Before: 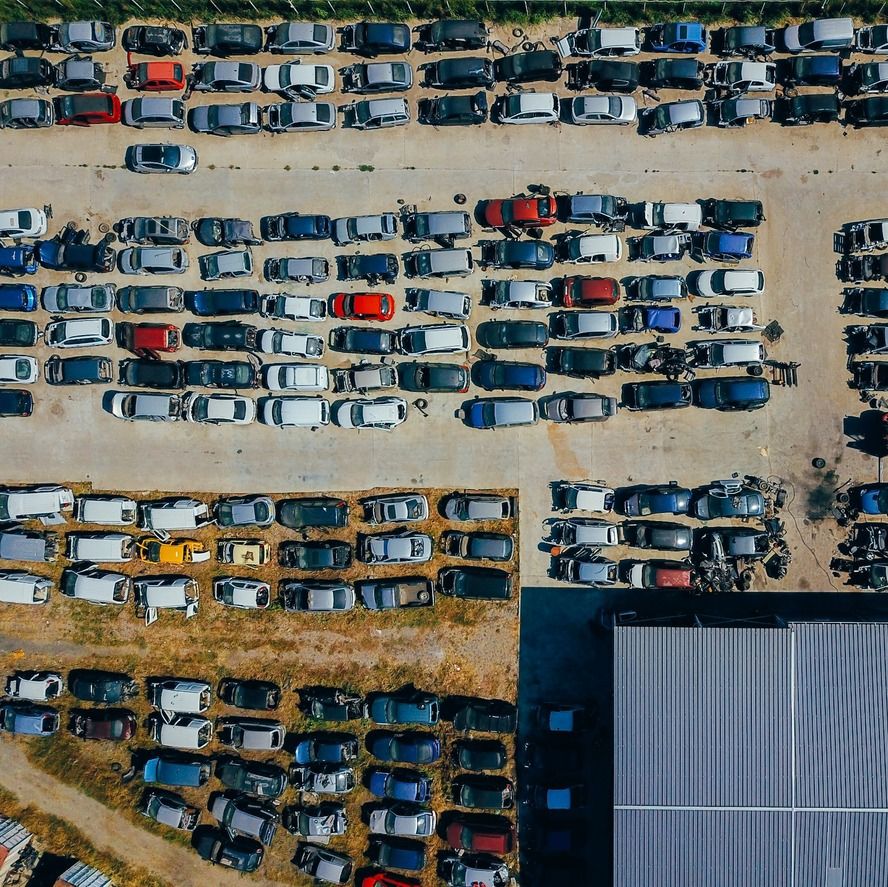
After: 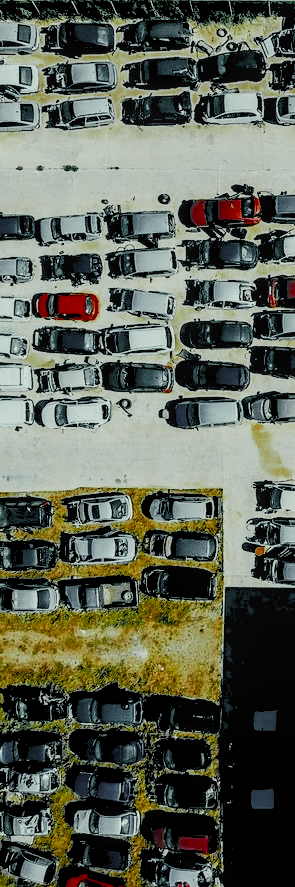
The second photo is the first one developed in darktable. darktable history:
color balance rgb: shadows lift › luminance -7.7%, shadows lift › chroma 2.13%, shadows lift › hue 165.27°, power › luminance -7.77%, power › chroma 1.1%, power › hue 215.88°, highlights gain › luminance 15.15%, highlights gain › chroma 7%, highlights gain › hue 125.57°, global offset › luminance -0.33%, global offset › chroma 0.11%, global offset › hue 165.27°, perceptual saturation grading › global saturation 24.42%, perceptual saturation grading › highlights -24.42%, perceptual saturation grading › mid-tones 24.42%, perceptual saturation grading › shadows 40%, perceptual brilliance grading › global brilliance -5%, perceptual brilliance grading › highlights 24.42%, perceptual brilliance grading › mid-tones 7%, perceptual brilliance grading › shadows -5%
rgb levels: preserve colors sum RGB, levels [[0.038, 0.433, 0.934], [0, 0.5, 1], [0, 0.5, 1]]
color zones: curves: ch0 [(0.004, 0.388) (0.125, 0.392) (0.25, 0.404) (0.375, 0.5) (0.5, 0.5) (0.625, 0.5) (0.75, 0.5) (0.875, 0.5)]; ch1 [(0, 0.5) (0.125, 0.5) (0.25, 0.5) (0.375, 0.124) (0.524, 0.124) (0.645, 0.128) (0.789, 0.132) (0.914, 0.096) (0.998, 0.068)]
crop: left 33.36%, right 33.36%
filmic rgb: black relative exposure -14 EV, white relative exposure 8 EV, threshold 3 EV, hardness 3.74, latitude 50%, contrast 0.5, color science v5 (2021), contrast in shadows safe, contrast in highlights safe, enable highlight reconstruction true
local contrast: on, module defaults
velvia: on, module defaults
contrast brightness saturation: contrast 0.39, brightness 0.1
